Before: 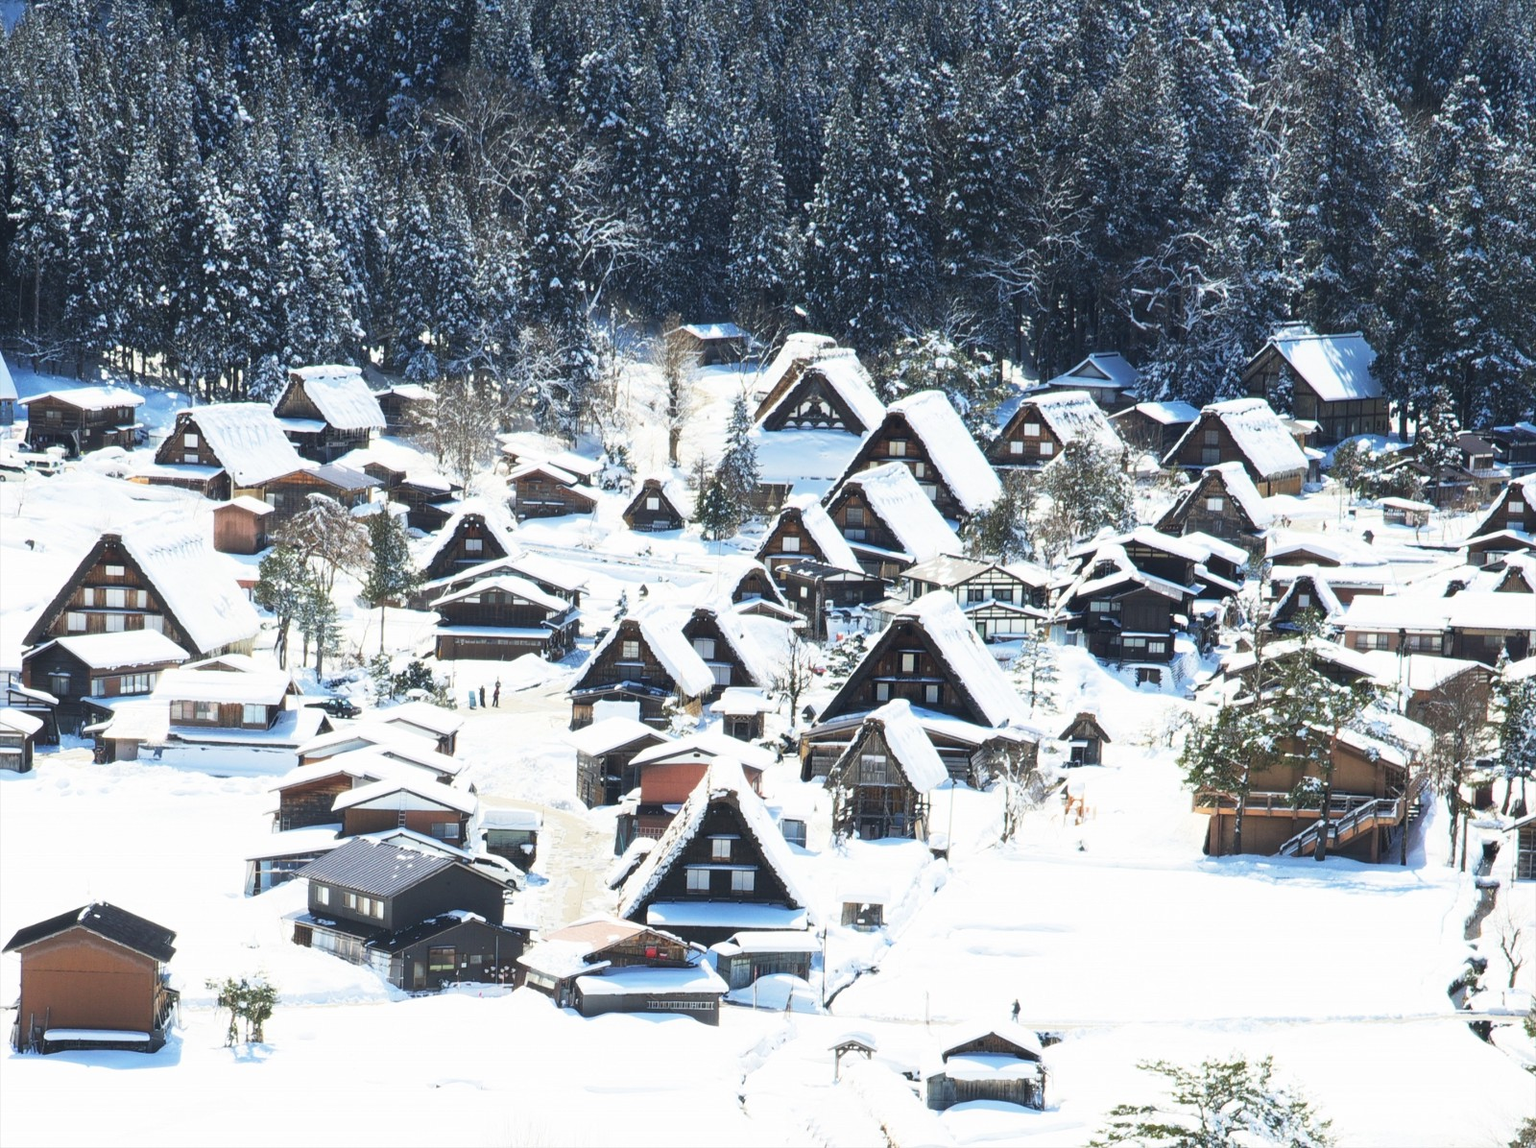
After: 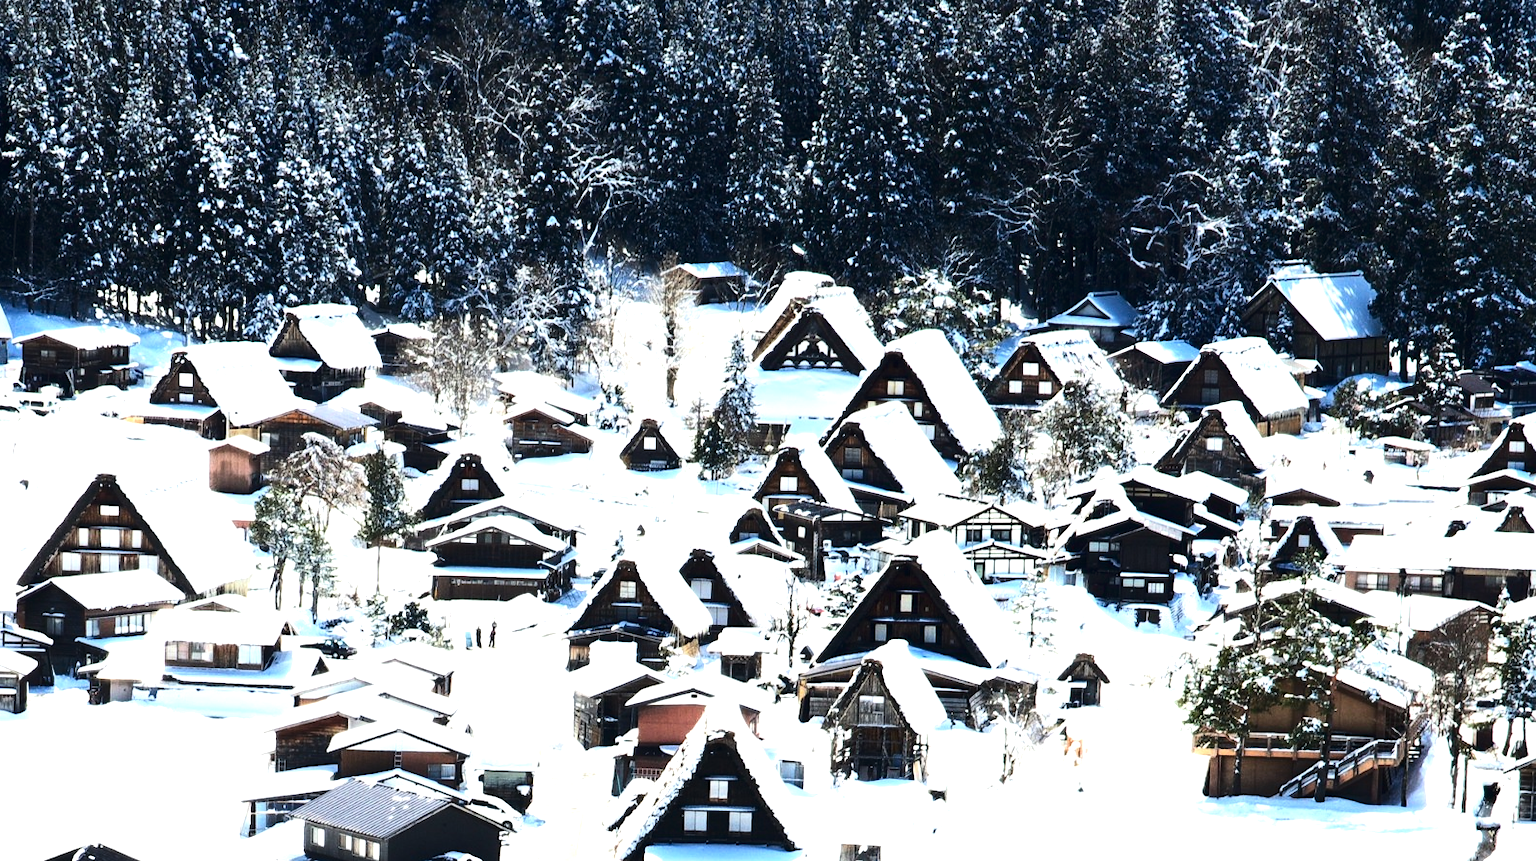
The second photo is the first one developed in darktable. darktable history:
contrast brightness saturation: contrast 0.2, brightness -0.11, saturation 0.1
tone equalizer: -8 EV -0.75 EV, -7 EV -0.7 EV, -6 EV -0.6 EV, -5 EV -0.4 EV, -3 EV 0.4 EV, -2 EV 0.6 EV, -1 EV 0.7 EV, +0 EV 0.75 EV, edges refinement/feathering 500, mask exposure compensation -1.57 EV, preserve details no
crop: left 0.387%, top 5.469%, bottom 19.809%
